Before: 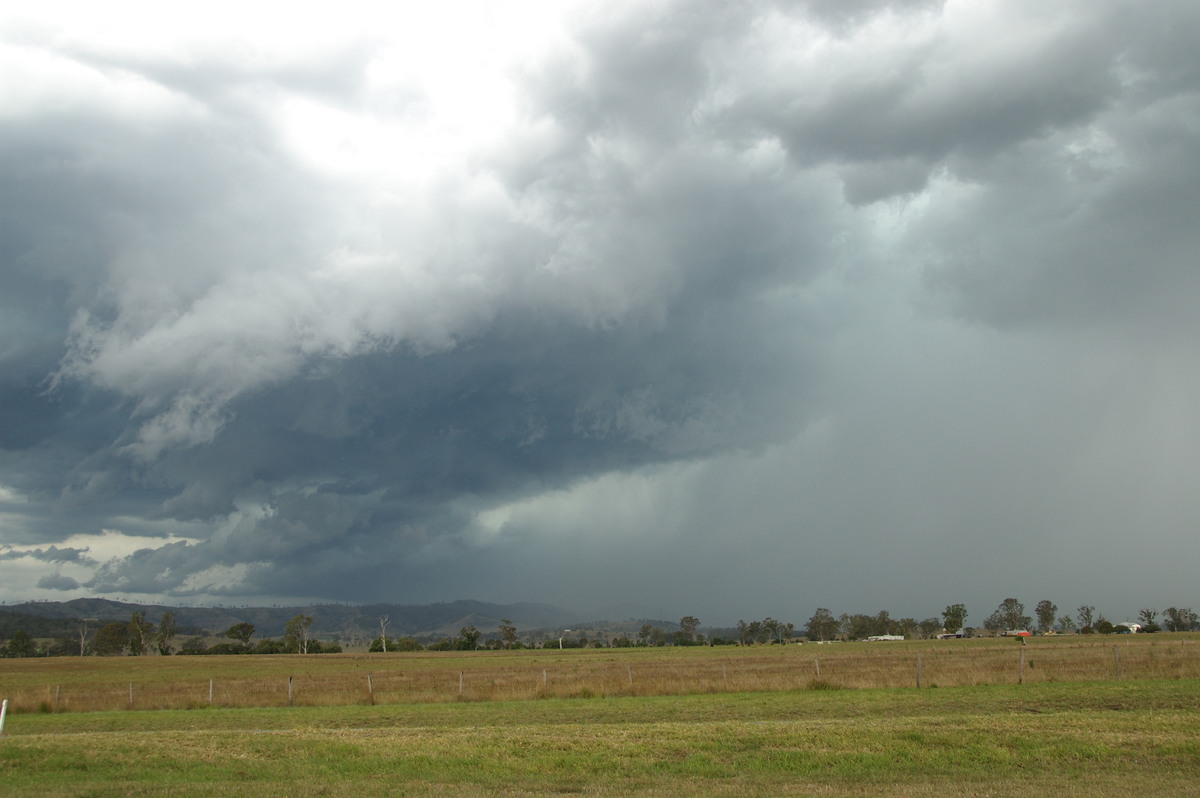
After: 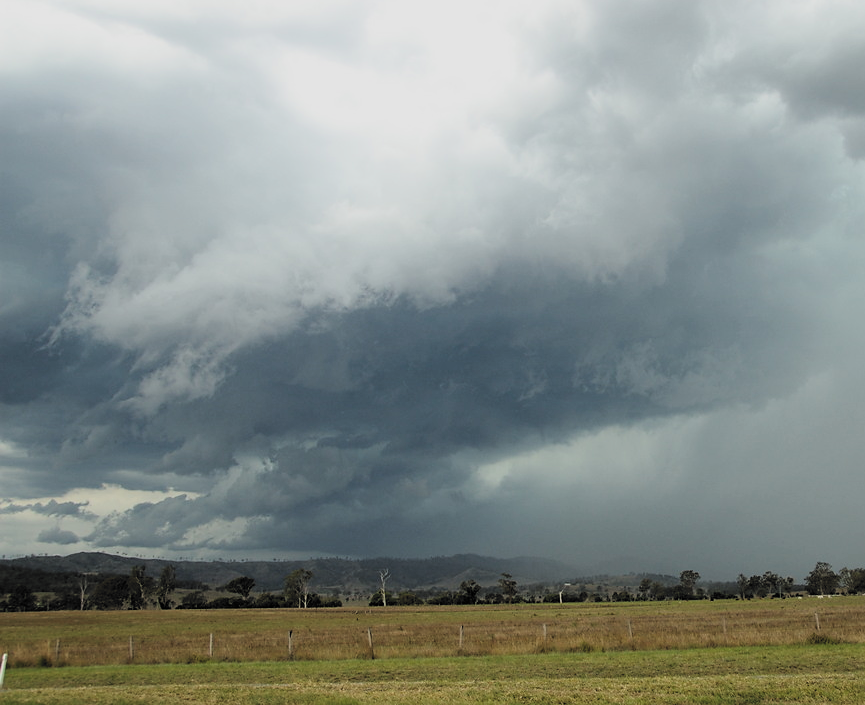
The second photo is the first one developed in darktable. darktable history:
filmic rgb: black relative exposure -5.11 EV, white relative exposure 3.96 EV, threshold 5.96 EV, hardness 2.89, contrast 1.296, highlights saturation mix -29.9%, color science v6 (2022), iterations of high-quality reconstruction 0, enable highlight reconstruction true
crop: top 5.768%, right 27.879%, bottom 5.77%
sharpen: radius 1.545, amount 0.375, threshold 1.434
